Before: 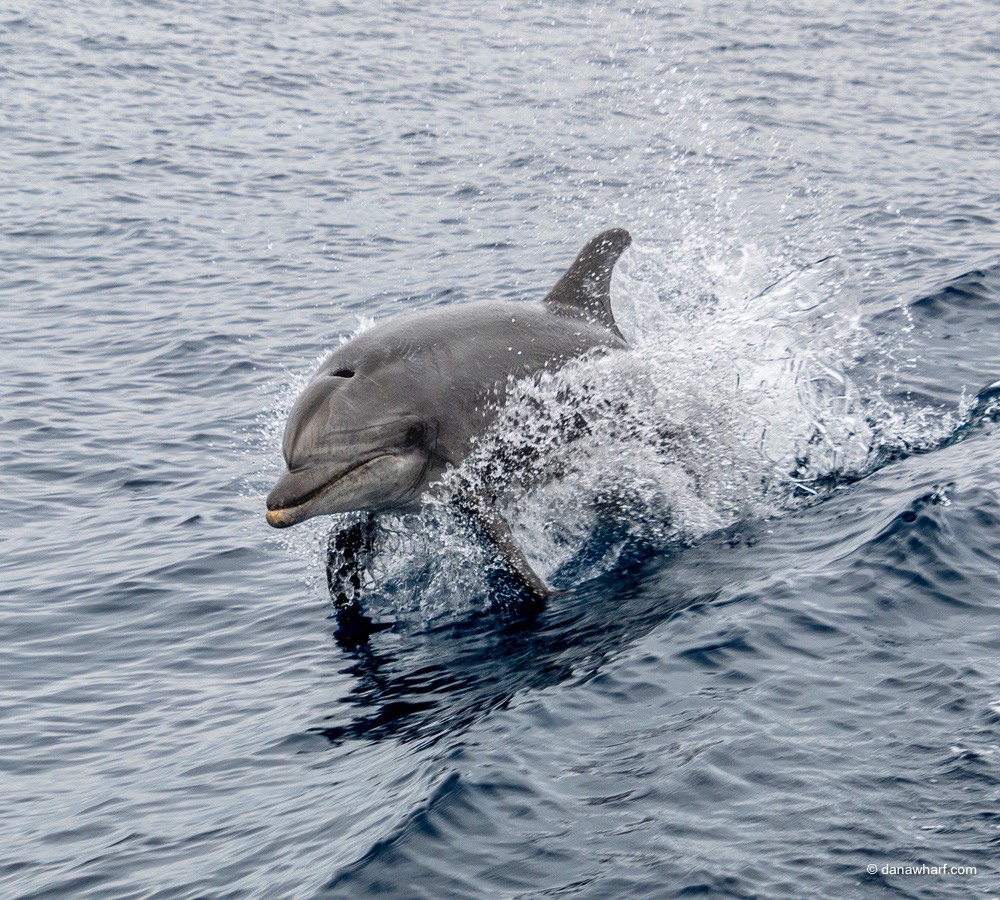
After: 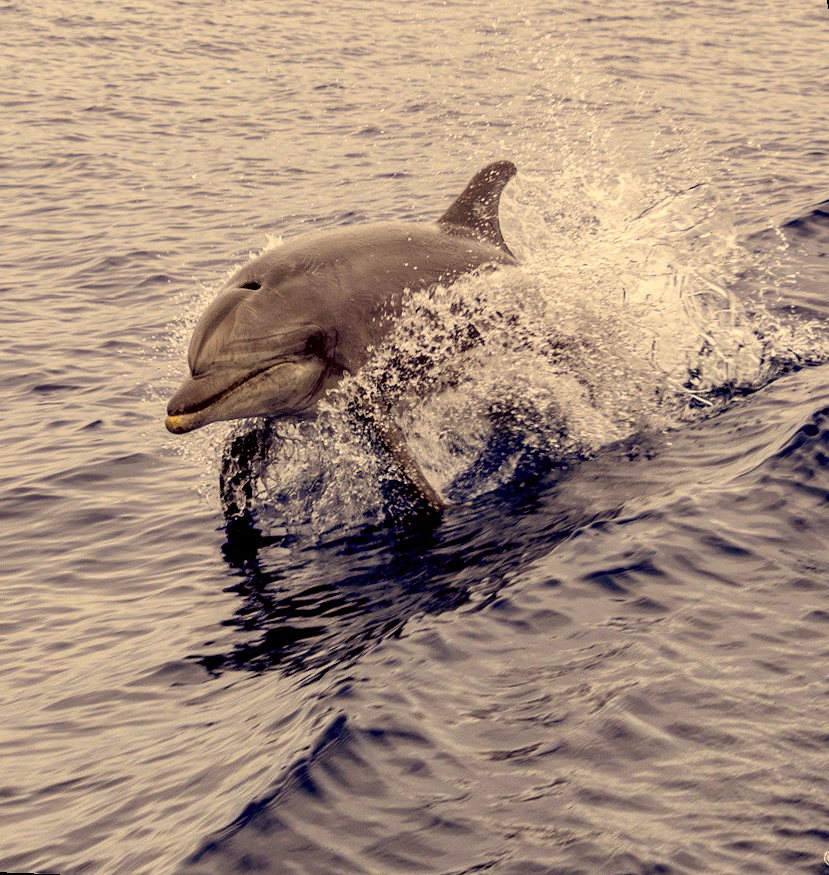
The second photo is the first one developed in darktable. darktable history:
color correction: highlights a* 10.12, highlights b* 39.04, shadows a* 14.62, shadows b* 3.37
white balance: red 0.925, blue 1.046
rotate and perspective: rotation 0.72°, lens shift (vertical) -0.352, lens shift (horizontal) -0.051, crop left 0.152, crop right 0.859, crop top 0.019, crop bottom 0.964
exposure: black level correction 0.012, compensate highlight preservation false
